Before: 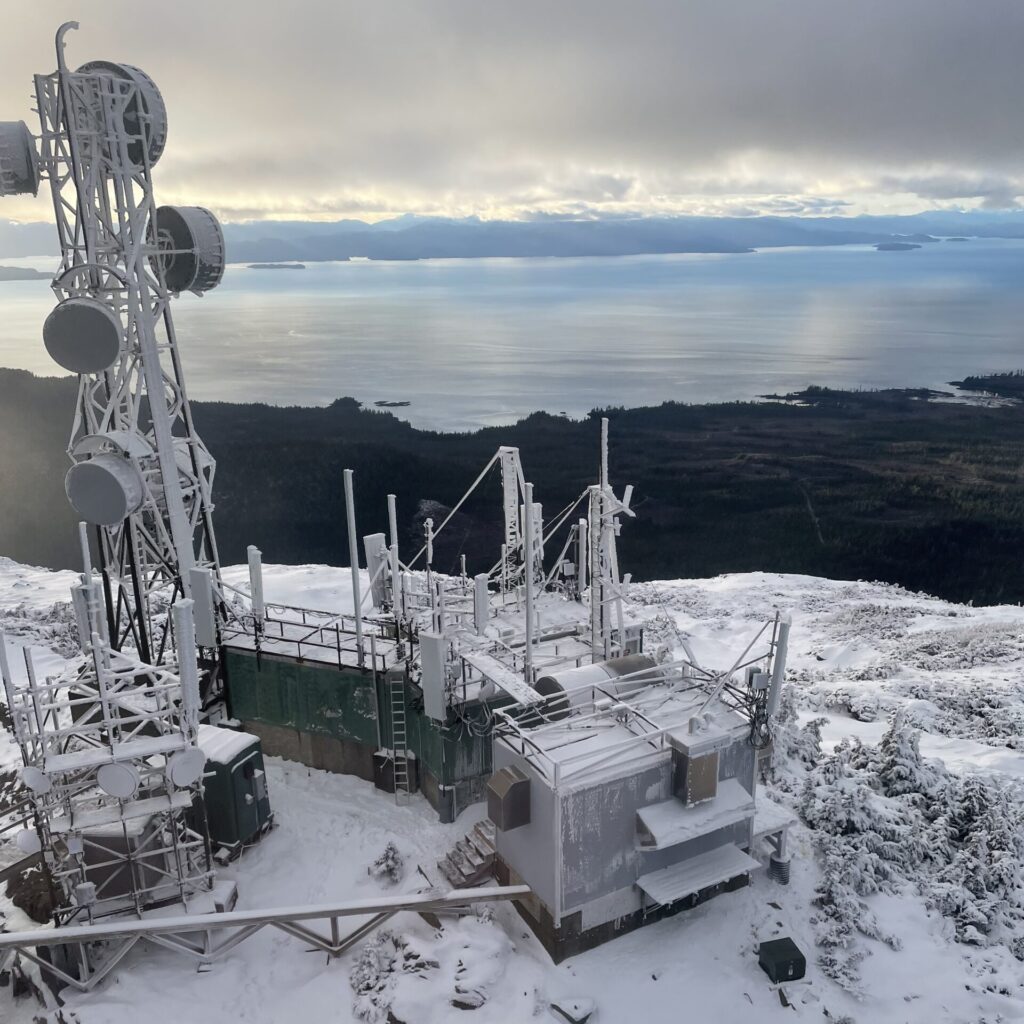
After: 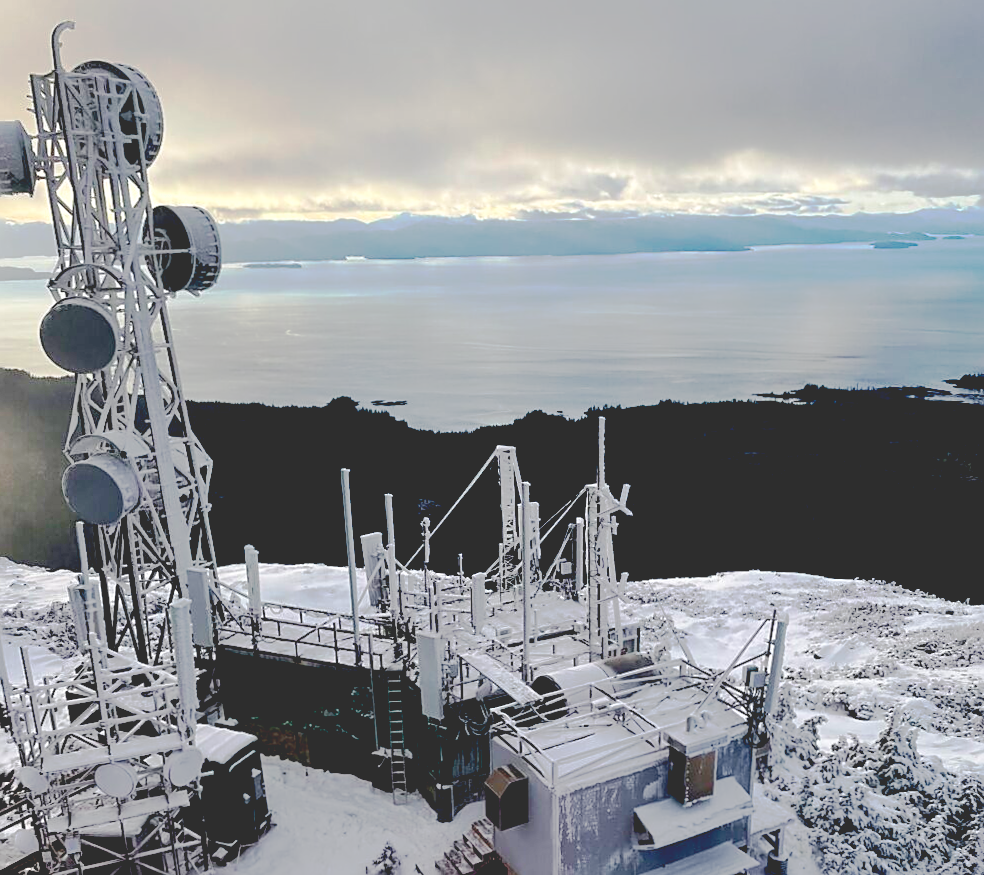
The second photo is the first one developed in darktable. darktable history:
base curve: curves: ch0 [(0.065, 0.026) (0.236, 0.358) (0.53, 0.546) (0.777, 0.841) (0.924, 0.992)], preserve colors none
crop and rotate: angle 0.118°, left 0.236%, right 3.409%, bottom 14.315%
sharpen: on, module defaults
